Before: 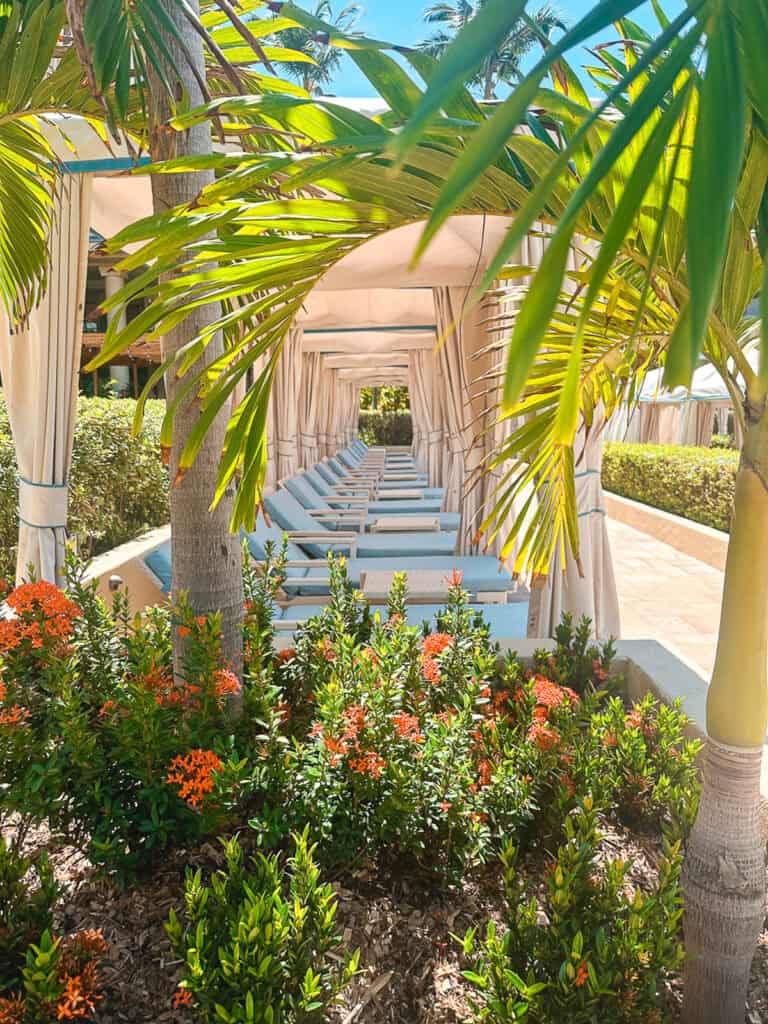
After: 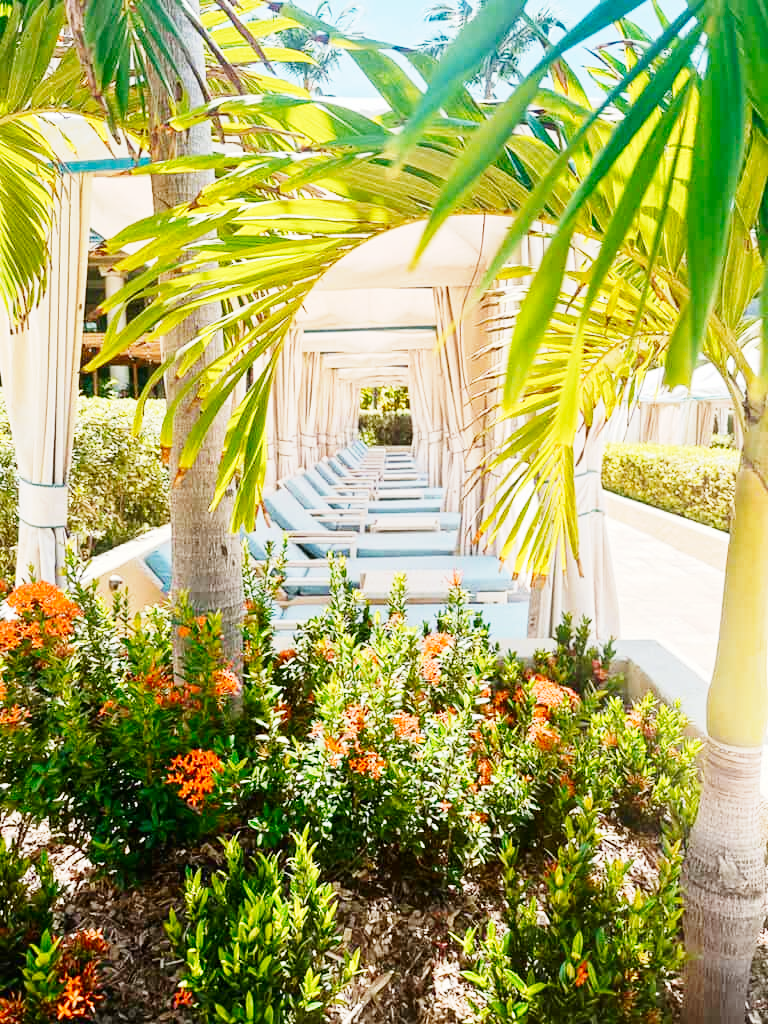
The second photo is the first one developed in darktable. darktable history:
contrast brightness saturation: brightness -0.086
base curve: curves: ch0 [(0, 0) (0, 0.001) (0.001, 0.001) (0.004, 0.002) (0.007, 0.004) (0.015, 0.013) (0.033, 0.045) (0.052, 0.096) (0.075, 0.17) (0.099, 0.241) (0.163, 0.42) (0.219, 0.55) (0.259, 0.616) (0.327, 0.722) (0.365, 0.765) (0.522, 0.873) (0.547, 0.881) (0.689, 0.919) (0.826, 0.952) (1, 1)], preserve colors none
